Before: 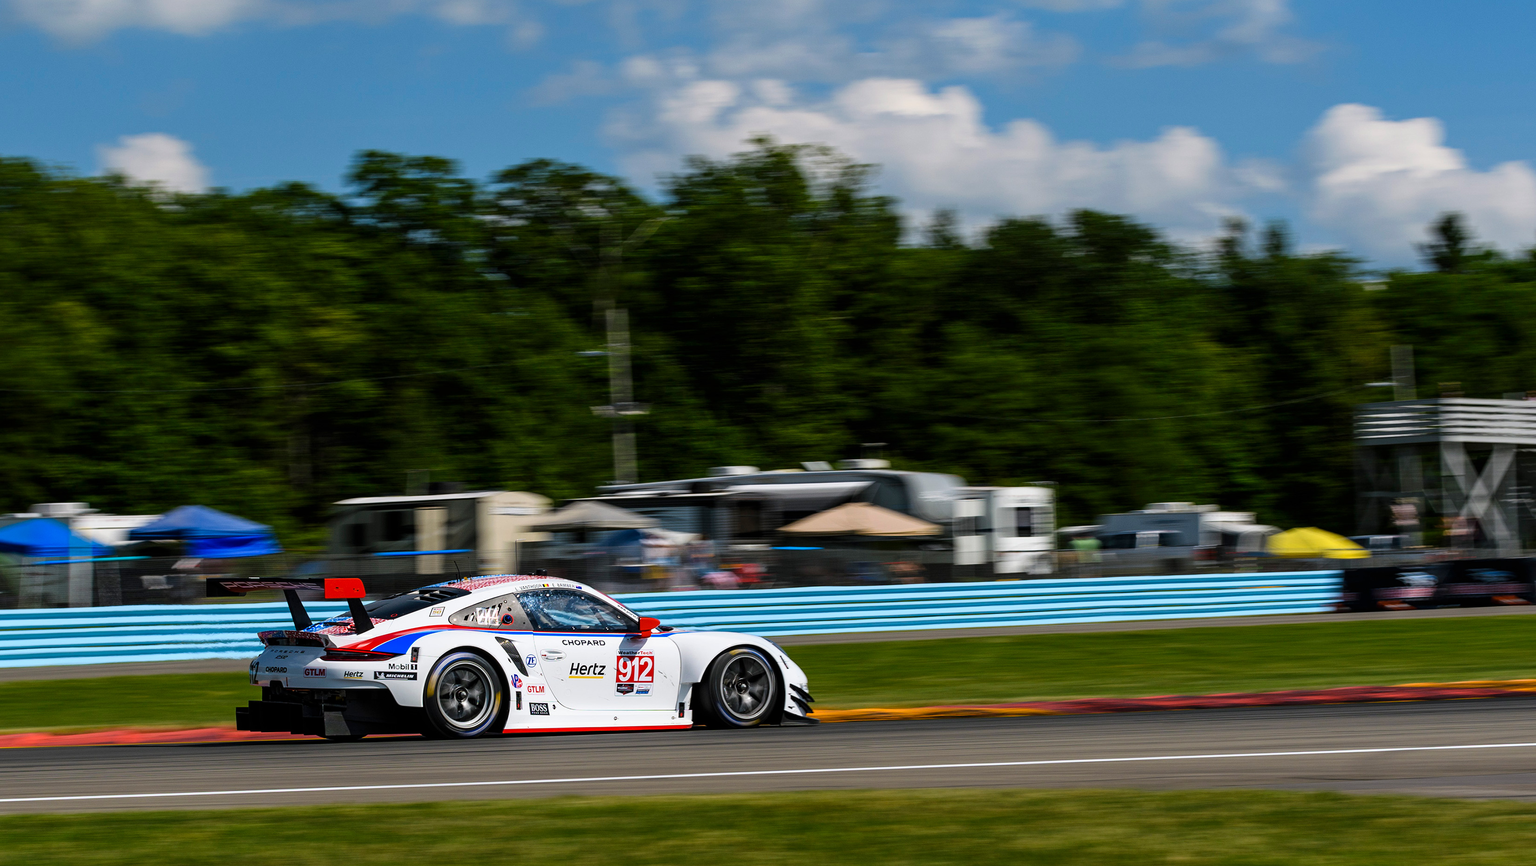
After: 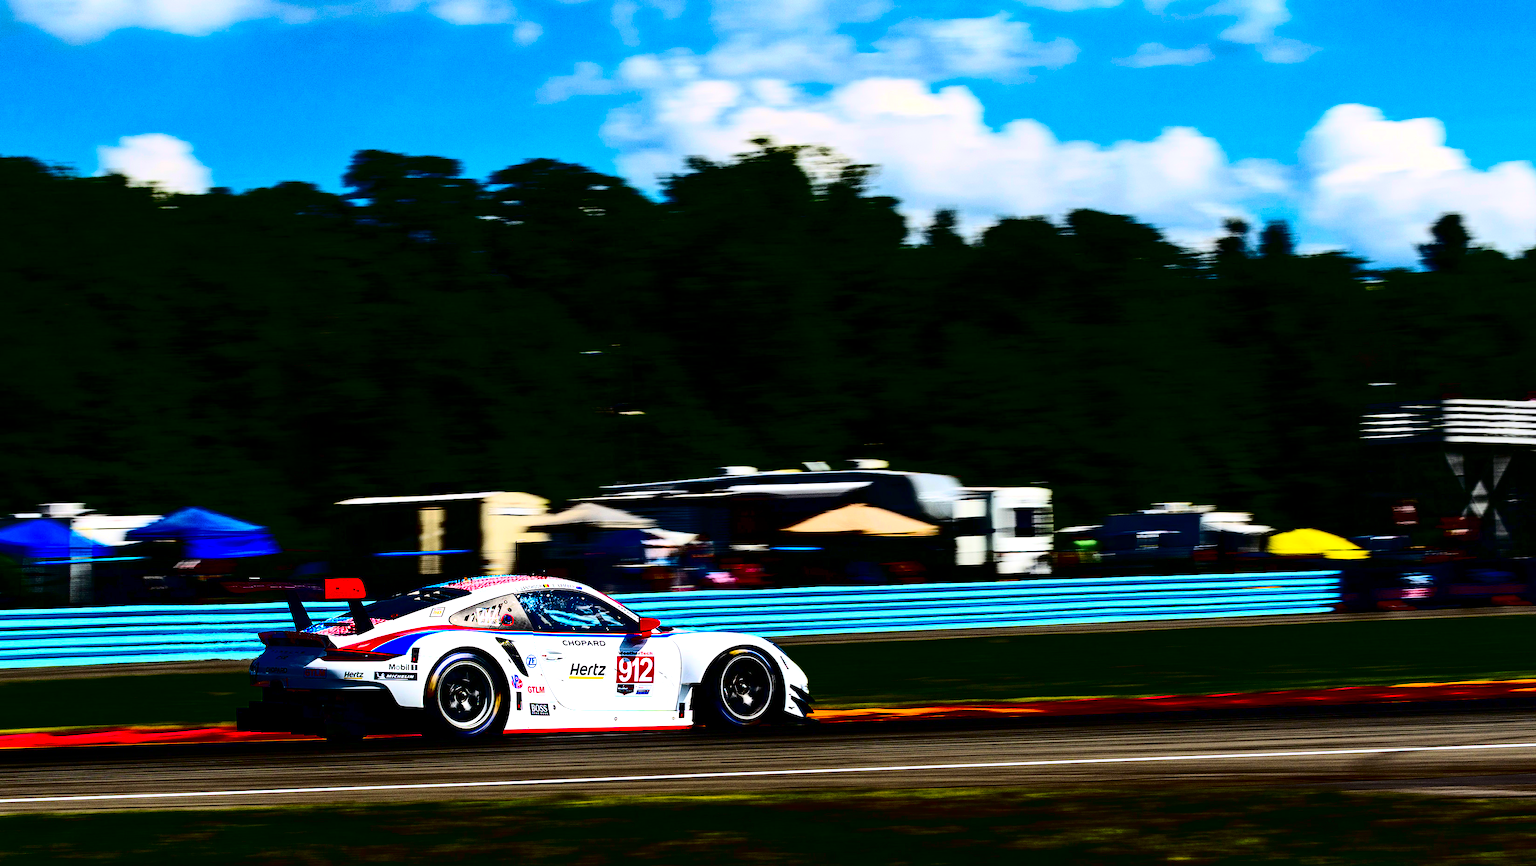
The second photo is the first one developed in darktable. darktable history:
exposure: exposure 0.514 EV, compensate highlight preservation false
contrast brightness saturation: contrast 0.775, brightness -0.985, saturation 0.982
